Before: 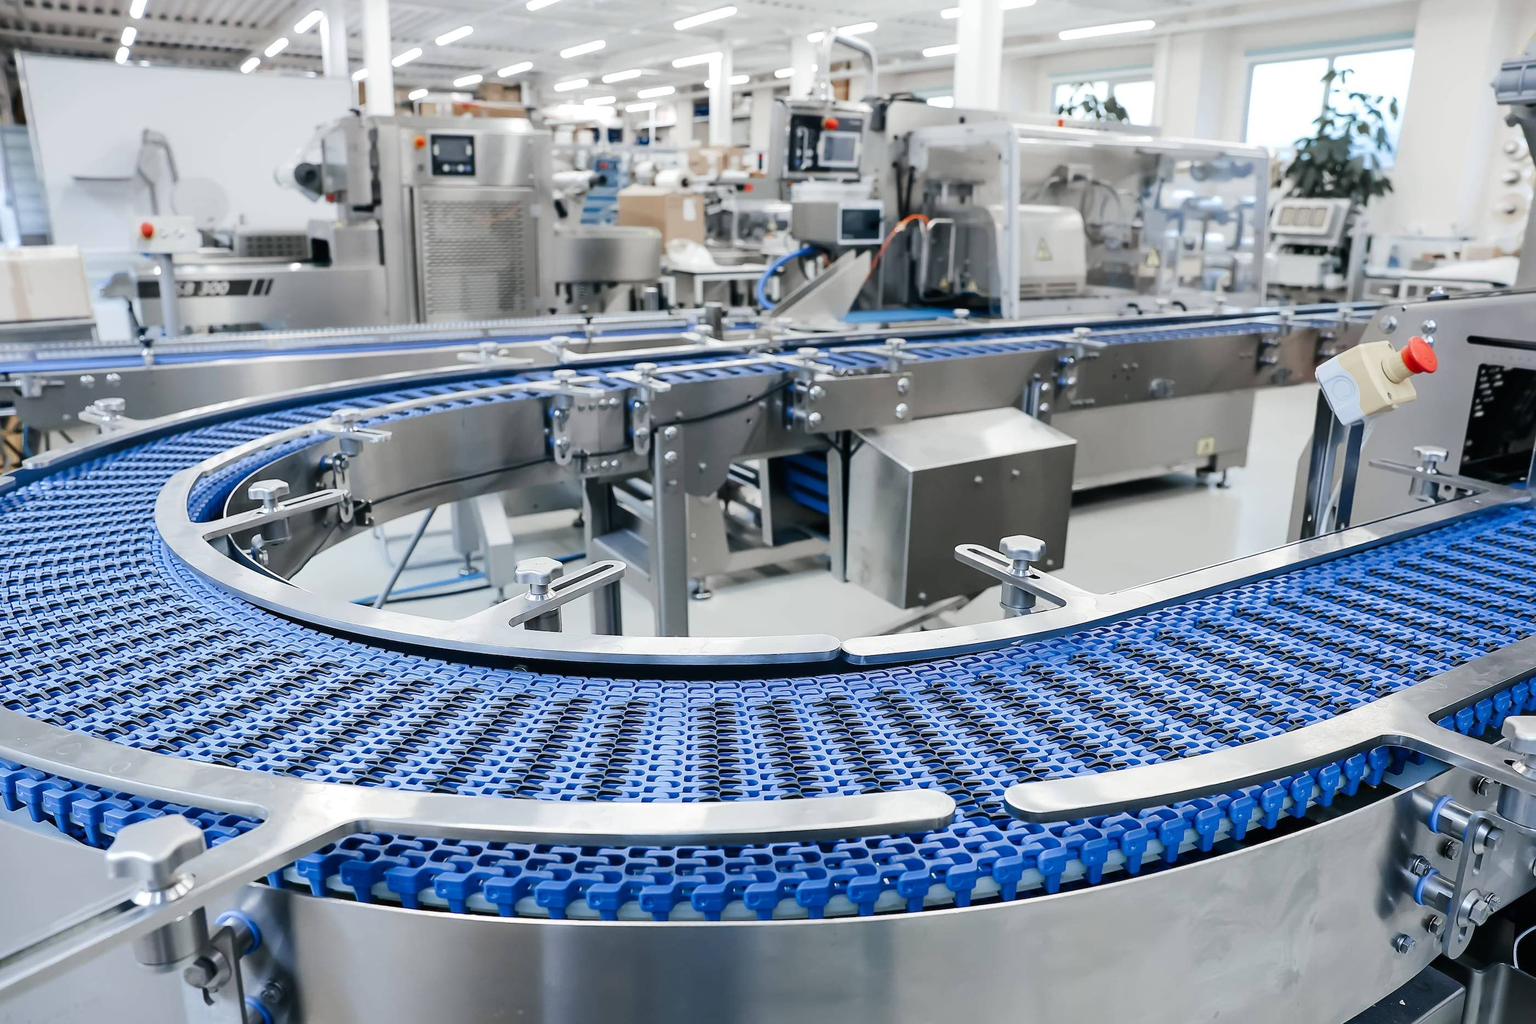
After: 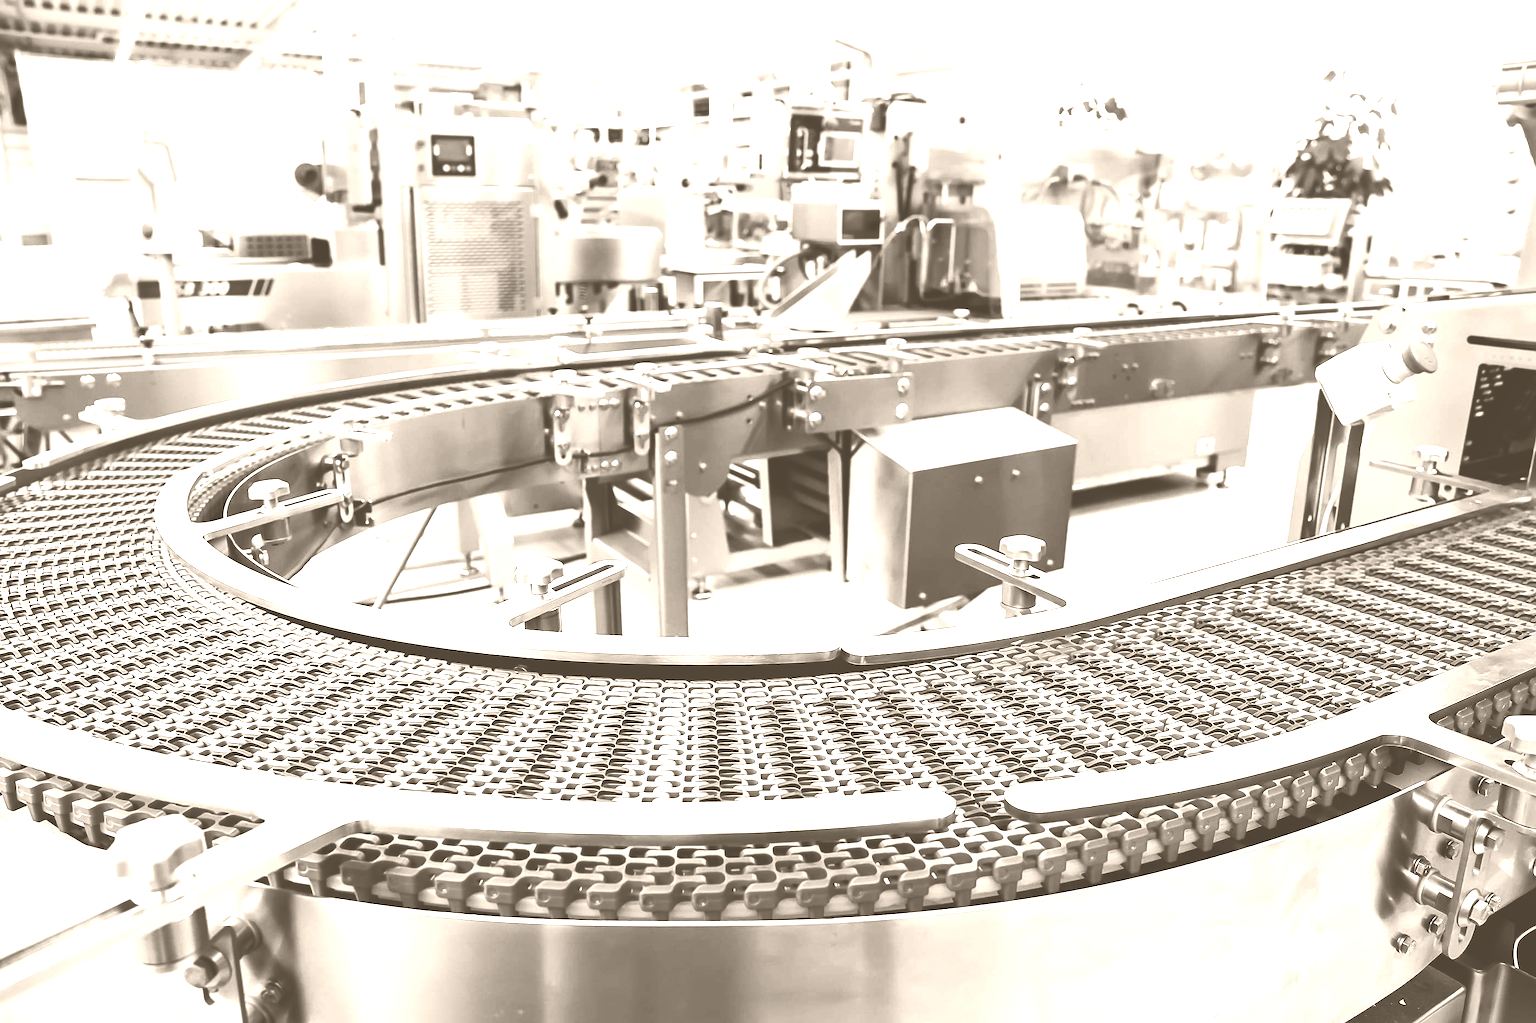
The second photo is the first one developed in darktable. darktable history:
colorize: hue 34.49°, saturation 35.33%, source mix 100%, version 1
contrast brightness saturation: contrast 0.28
color correction: saturation 1.34
white balance: red 0.967, blue 1.119, emerald 0.756
